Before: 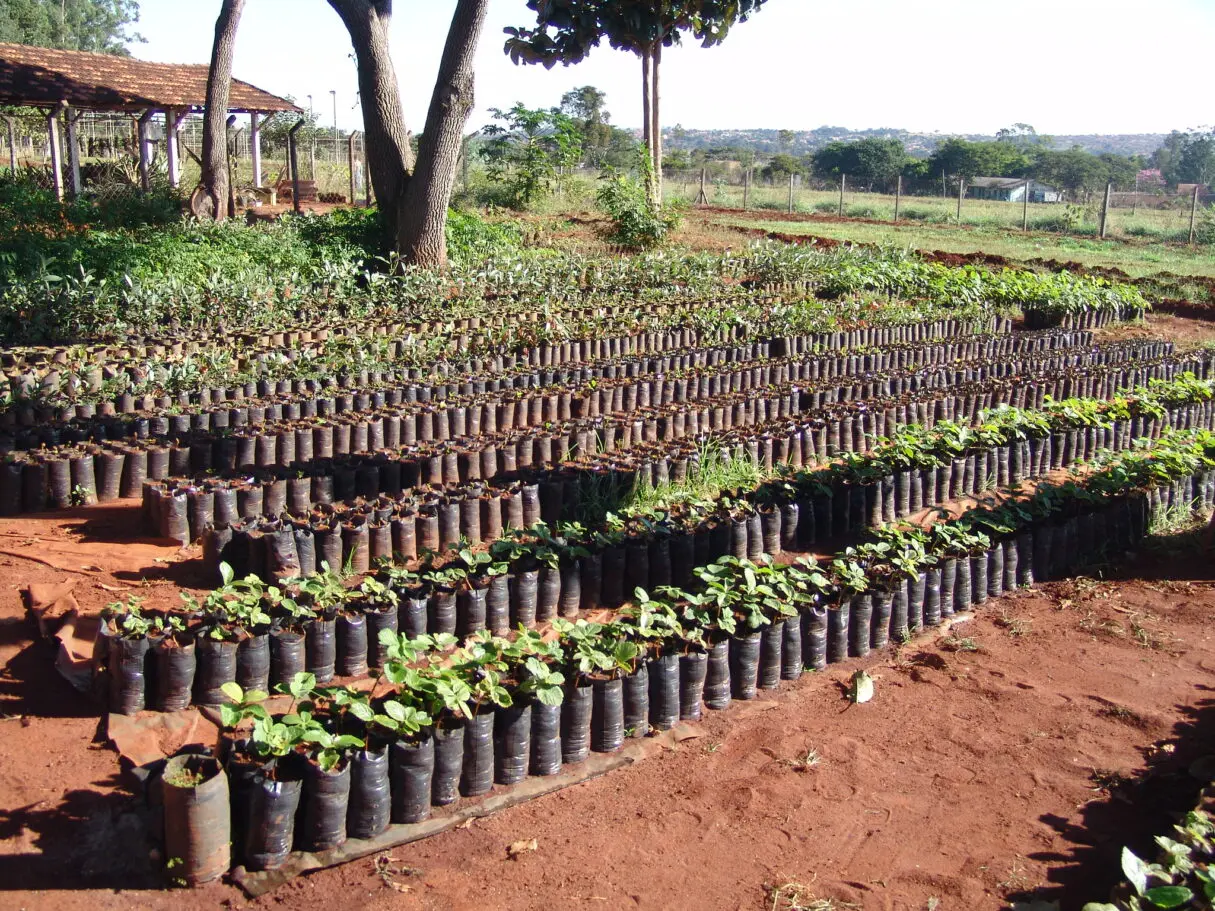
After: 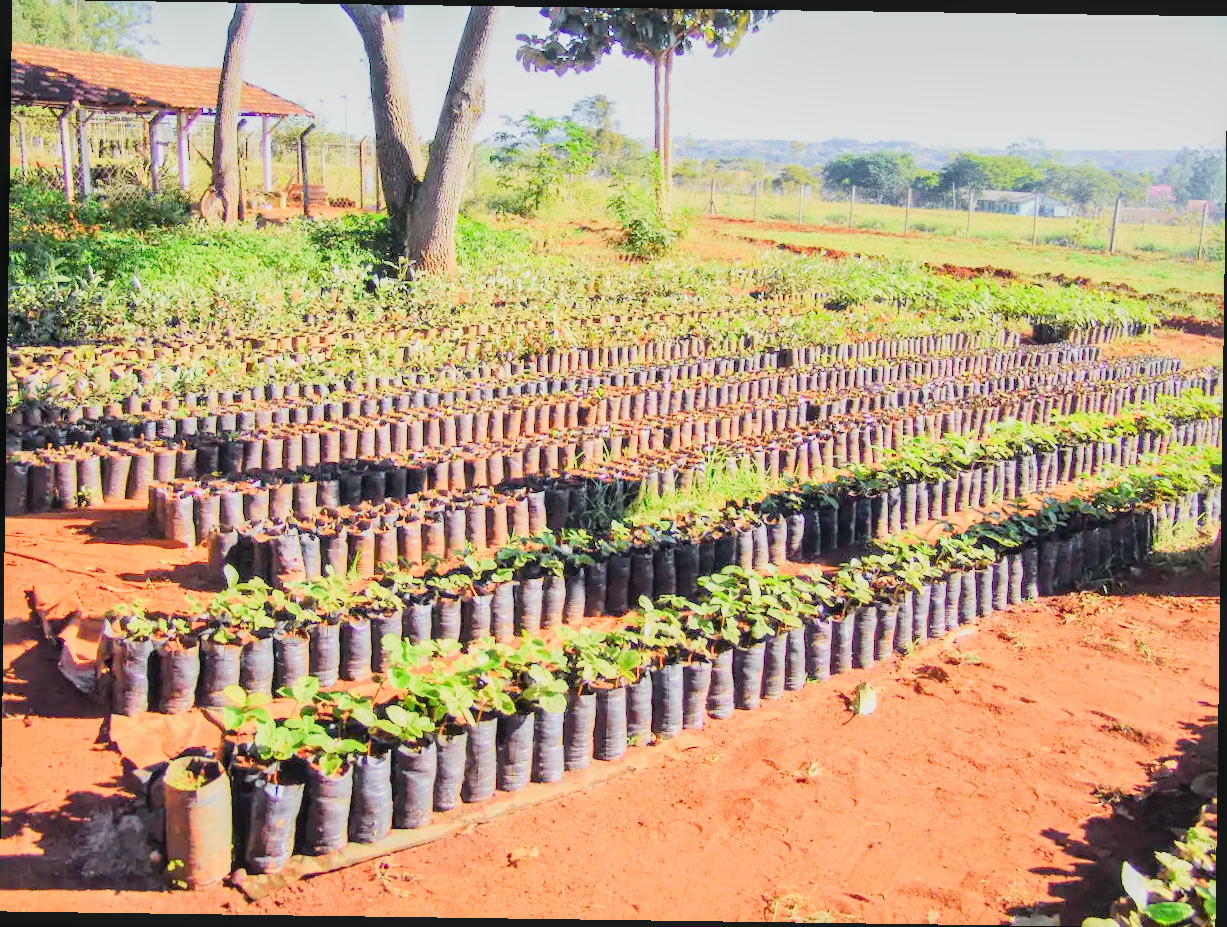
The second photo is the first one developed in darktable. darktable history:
rotate and perspective: rotation 0.8°, automatic cropping off
filmic rgb: middle gray luminance 3.44%, black relative exposure -5.92 EV, white relative exposure 6.33 EV, threshold 6 EV, dynamic range scaling 22.4%, target black luminance 0%, hardness 2.33, latitude 45.85%, contrast 0.78, highlights saturation mix 100%, shadows ↔ highlights balance 0.033%, add noise in highlights 0, preserve chrominance max RGB, color science v3 (2019), use custom middle-gray values true, iterations of high-quality reconstruction 0, contrast in highlights soft, enable highlight reconstruction true
tone curve: curves: ch0 [(0, 0.03) (0.113, 0.087) (0.207, 0.184) (0.515, 0.612) (0.712, 0.793) (1, 0.946)]; ch1 [(0, 0) (0.172, 0.123) (0.317, 0.279) (0.407, 0.401) (0.476, 0.482) (0.505, 0.499) (0.534, 0.534) (0.632, 0.645) (0.726, 0.745) (1, 1)]; ch2 [(0, 0) (0.411, 0.424) (0.505, 0.505) (0.521, 0.524) (0.541, 0.569) (0.65, 0.699) (1, 1)], color space Lab, independent channels, preserve colors none
local contrast: on, module defaults
